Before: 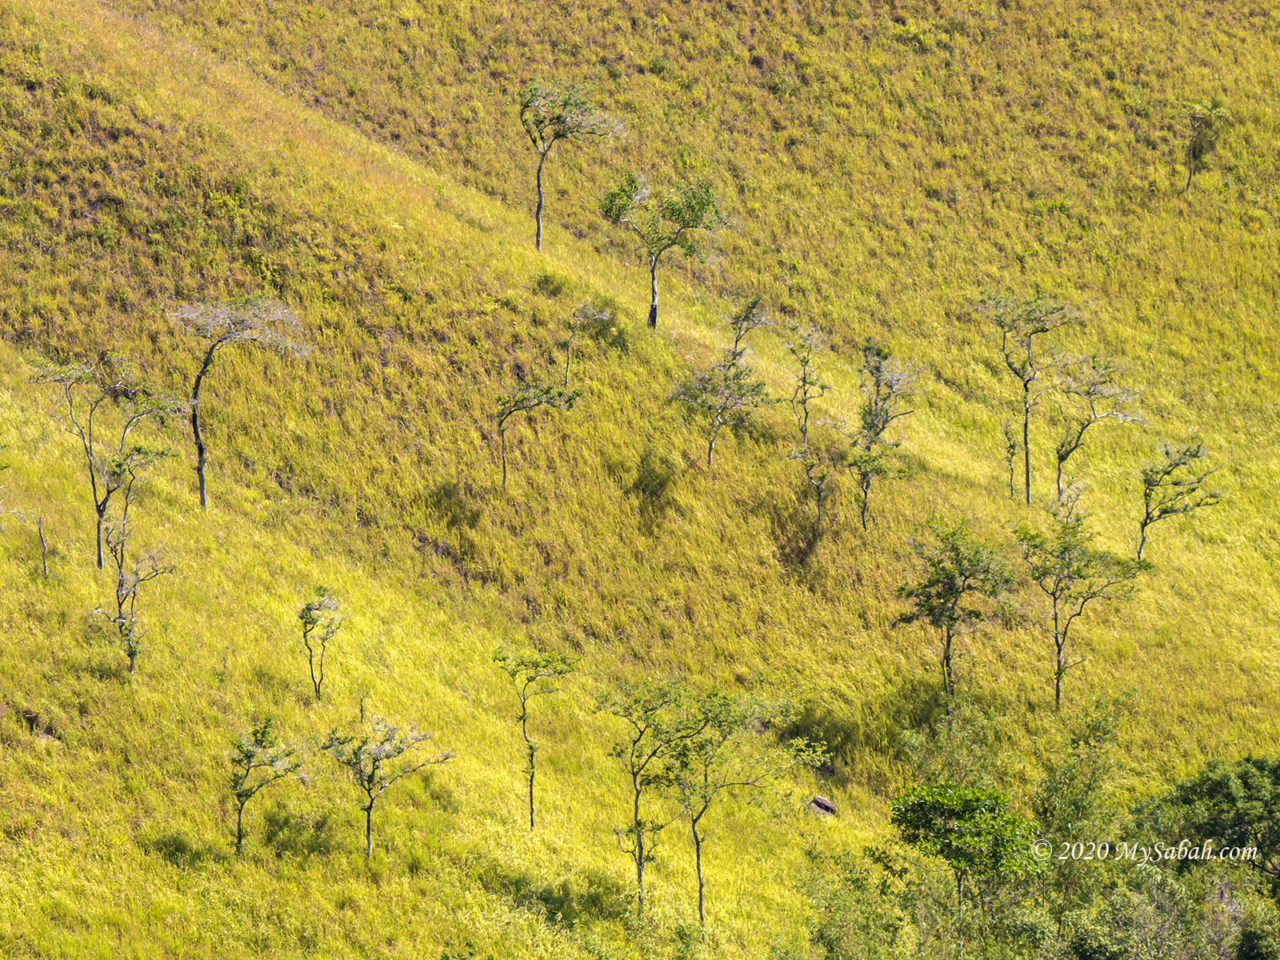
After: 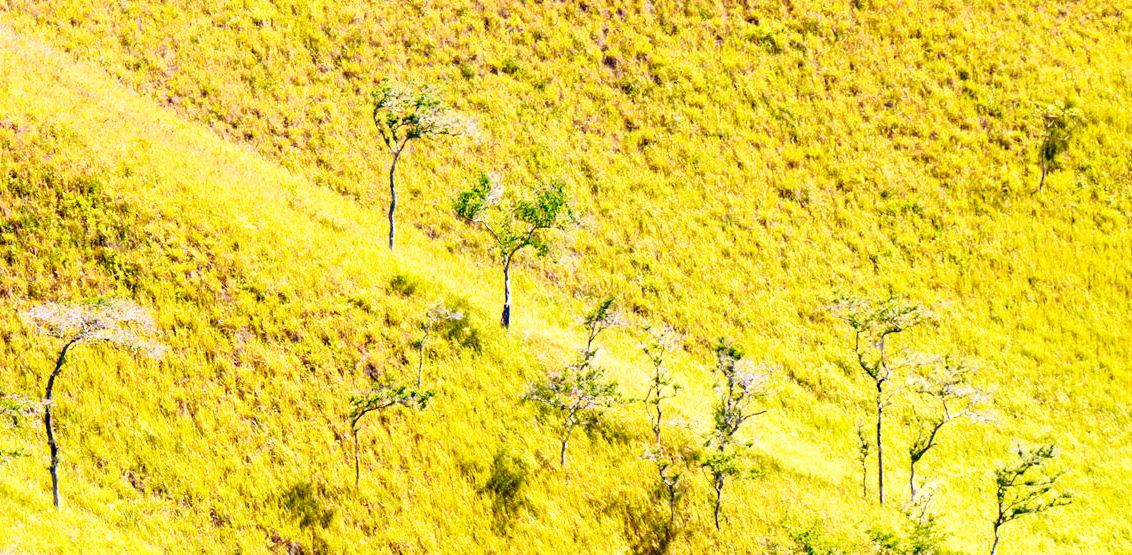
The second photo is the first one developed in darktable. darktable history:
color balance rgb: perceptual saturation grading › global saturation 34.889%, perceptual saturation grading › highlights -29.816%, perceptual saturation grading › shadows 35.72%, global vibrance 0.749%
tone equalizer: -8 EV -0.396 EV, -7 EV -0.365 EV, -6 EV -0.316 EV, -5 EV -0.253 EV, -3 EV 0.194 EV, -2 EV 0.326 EV, -1 EV 0.37 EV, +0 EV 0.402 EV, edges refinement/feathering 500, mask exposure compensation -1.57 EV, preserve details no
base curve: curves: ch0 [(0, 0) (0.028, 0.03) (0.121, 0.232) (0.46, 0.748) (0.859, 0.968) (1, 1)], preserve colors none
crop and rotate: left 11.538%, bottom 42.161%
